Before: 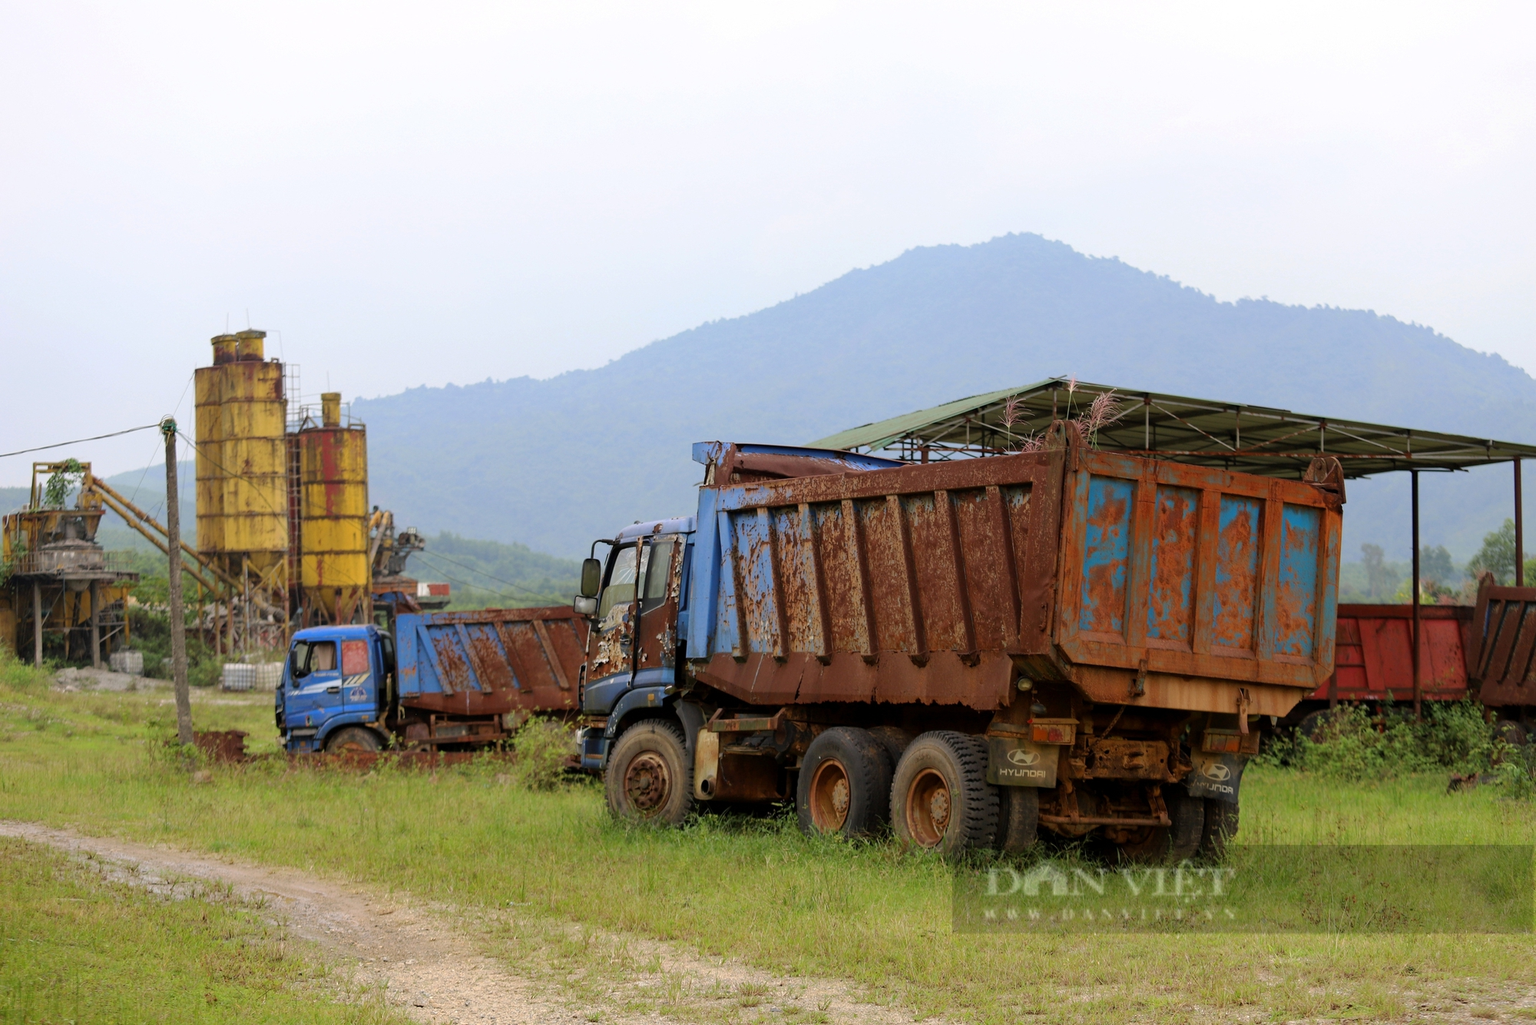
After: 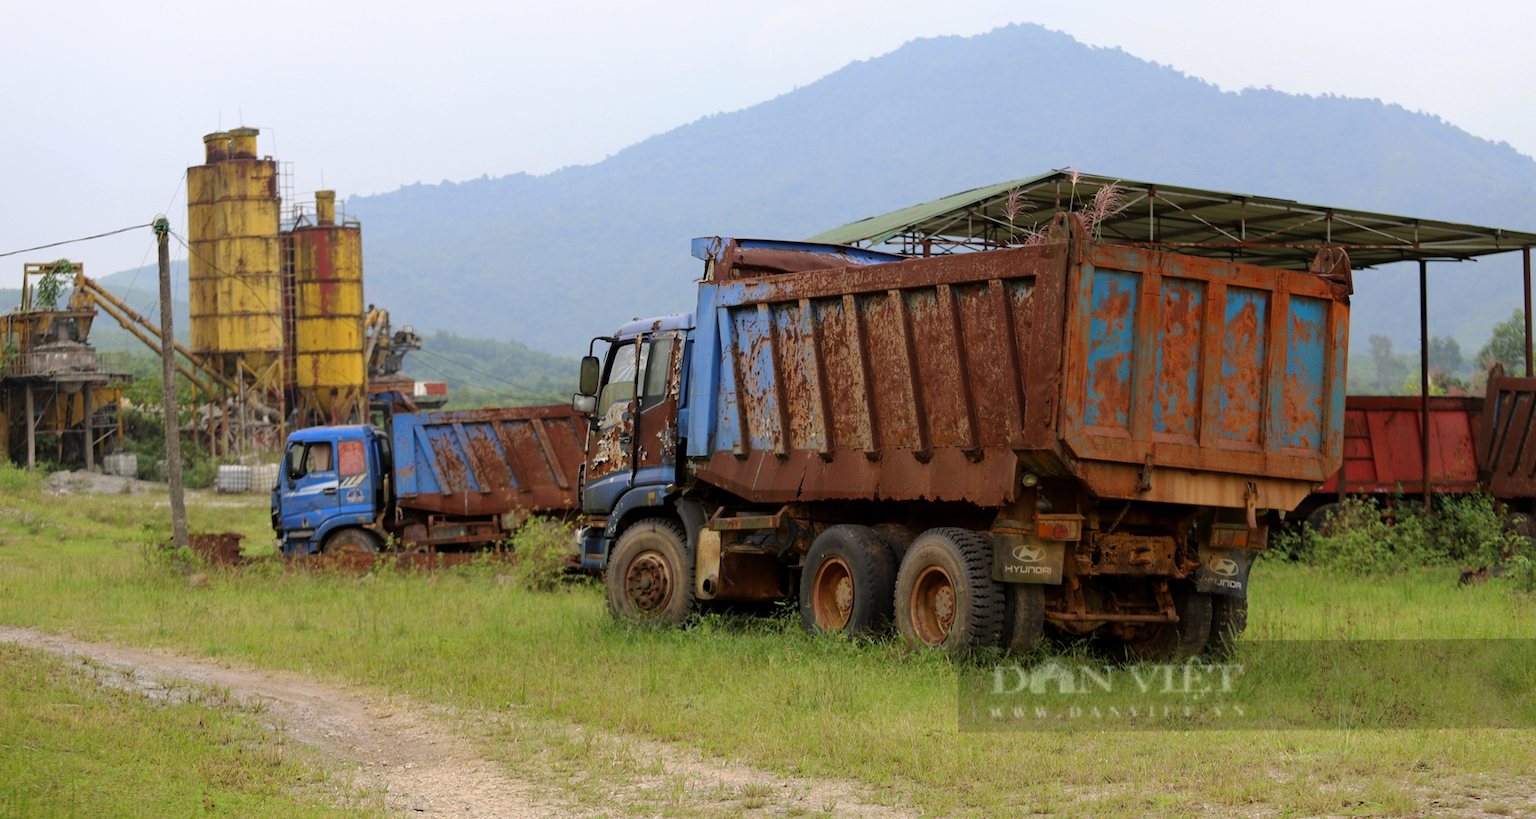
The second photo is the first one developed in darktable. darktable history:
crop and rotate: top 19.998%
rotate and perspective: rotation -0.45°, automatic cropping original format, crop left 0.008, crop right 0.992, crop top 0.012, crop bottom 0.988
